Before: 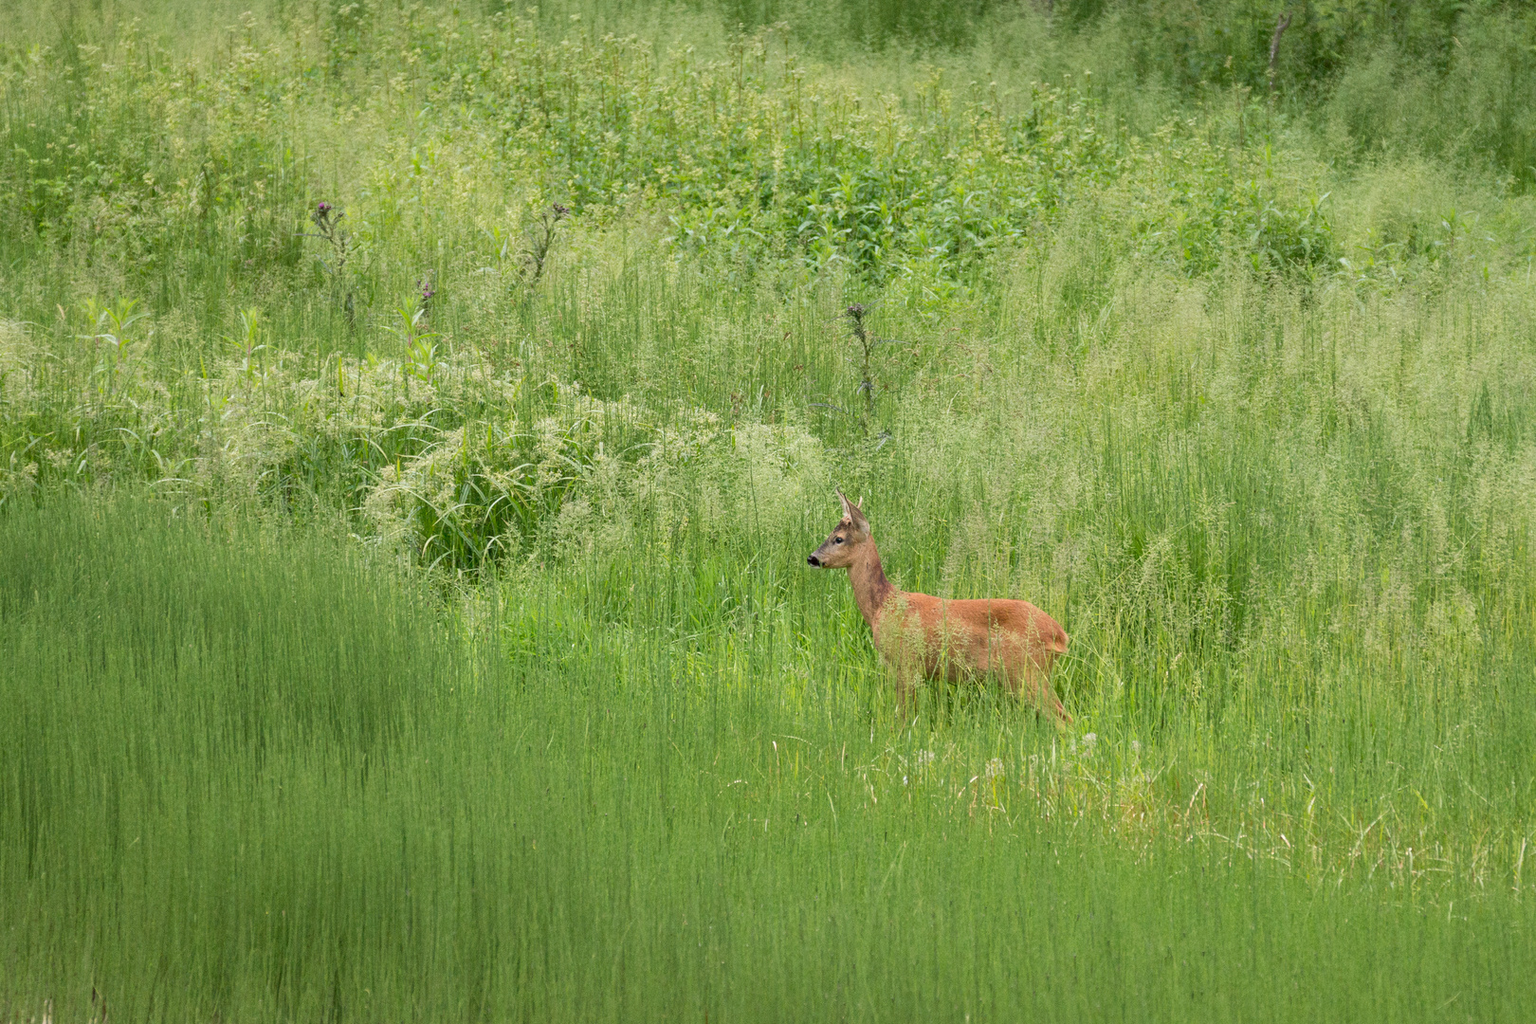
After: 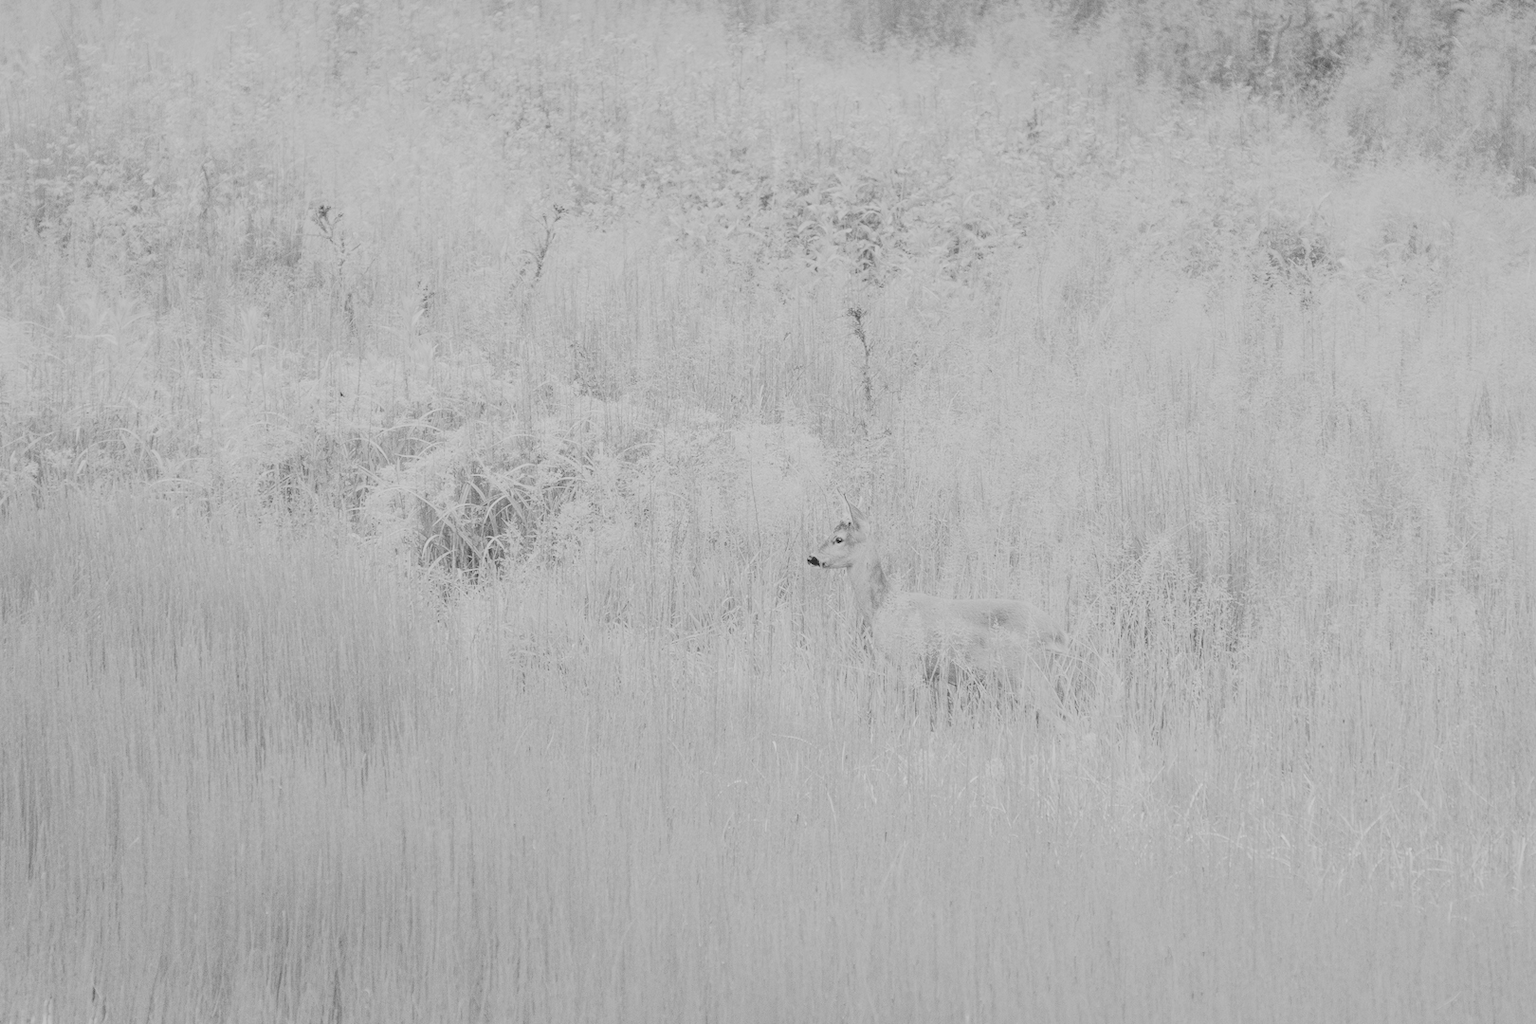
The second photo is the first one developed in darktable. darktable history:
exposure: black level correction 0.002, compensate highlight preservation false
color zones: curves: ch0 [(0, 0.5) (0.143, 0.5) (0.286, 0.5) (0.429, 0.504) (0.571, 0.5) (0.714, 0.509) (0.857, 0.5) (1, 0.5)]; ch1 [(0, 0.425) (0.143, 0.425) (0.286, 0.375) (0.429, 0.405) (0.571, 0.5) (0.714, 0.47) (0.857, 0.425) (1, 0.435)]; ch2 [(0, 0.5) (0.143, 0.5) (0.286, 0.5) (0.429, 0.517) (0.571, 0.5) (0.714, 0.51) (0.857, 0.5) (1, 0.5)]
local contrast: mode bilateral grid, contrast 100, coarseness 100, detail 108%, midtone range 0.2
tone curve: curves: ch0 [(0, 0.23) (0.125, 0.207) (0.245, 0.227) (0.736, 0.695) (1, 0.824)], color space Lab, independent channels, preserve colors none
contrast brightness saturation: saturation -1
